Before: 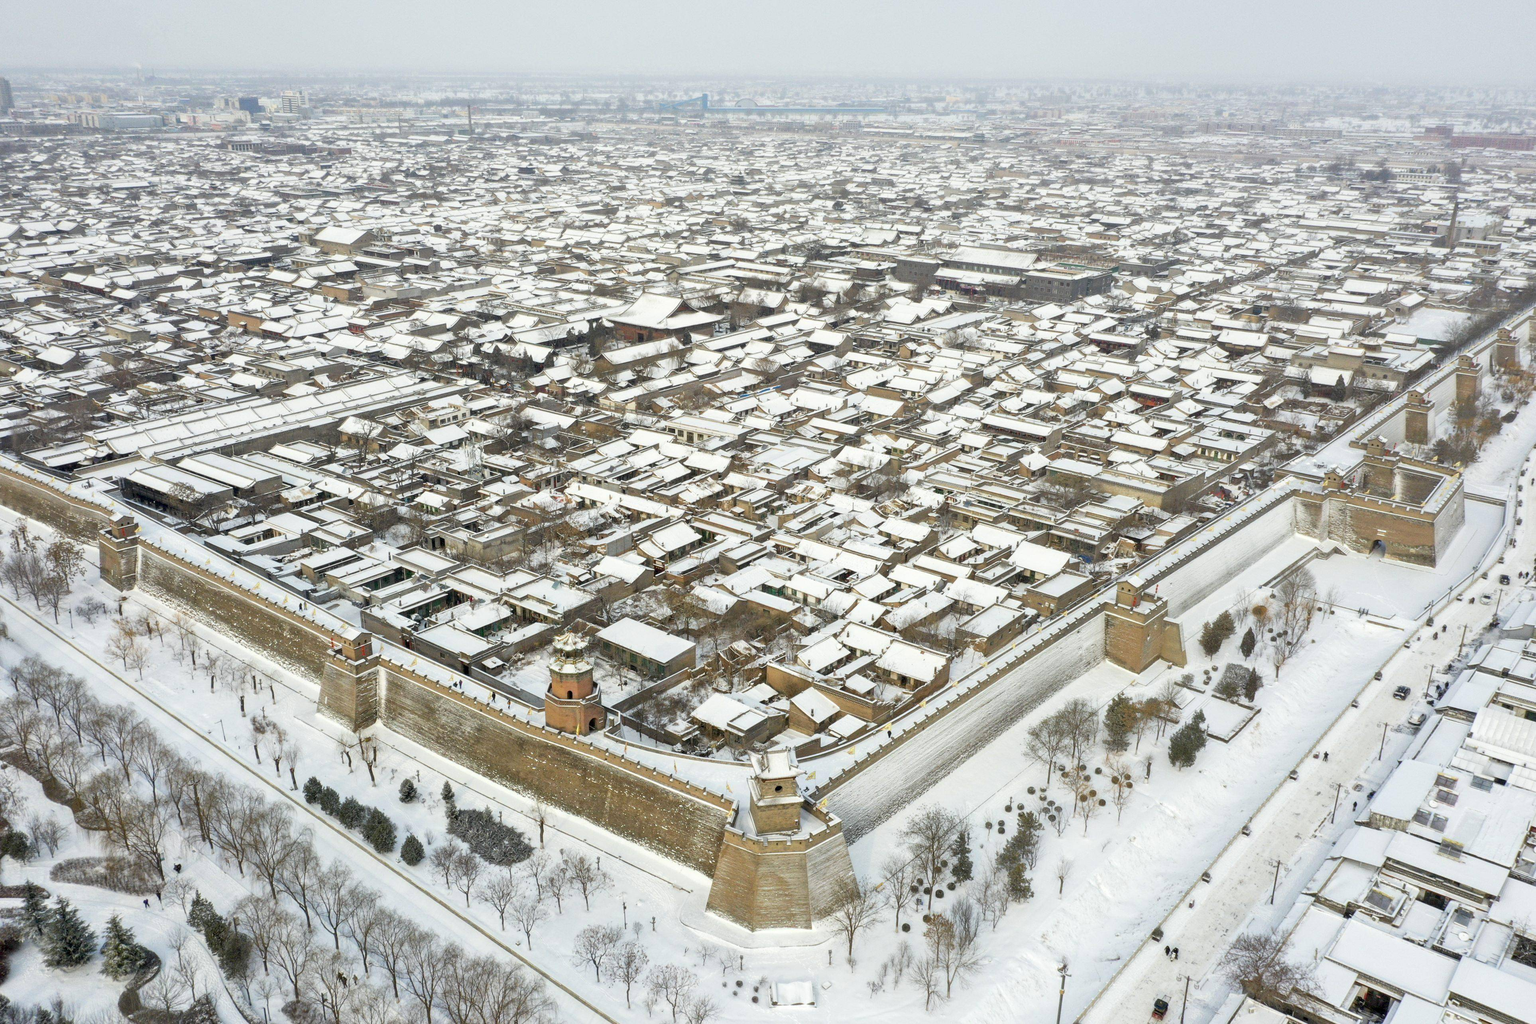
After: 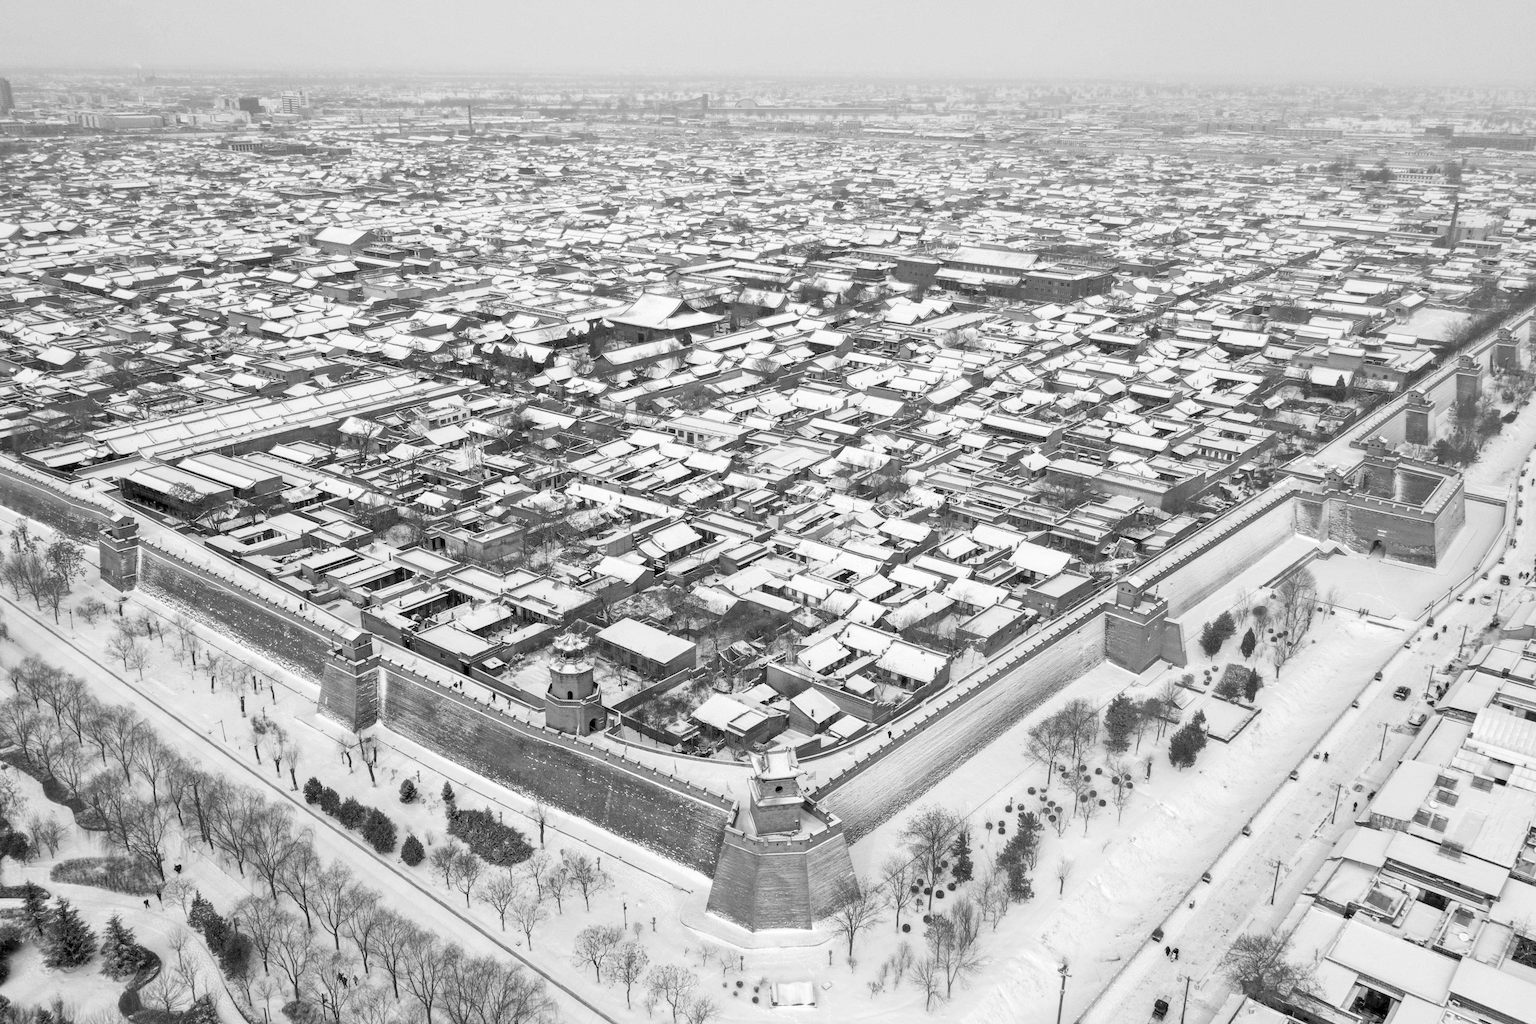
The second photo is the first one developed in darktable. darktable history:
monochrome: on, module defaults
levels: mode automatic, black 0.023%, white 99.97%, levels [0.062, 0.494, 0.925]
